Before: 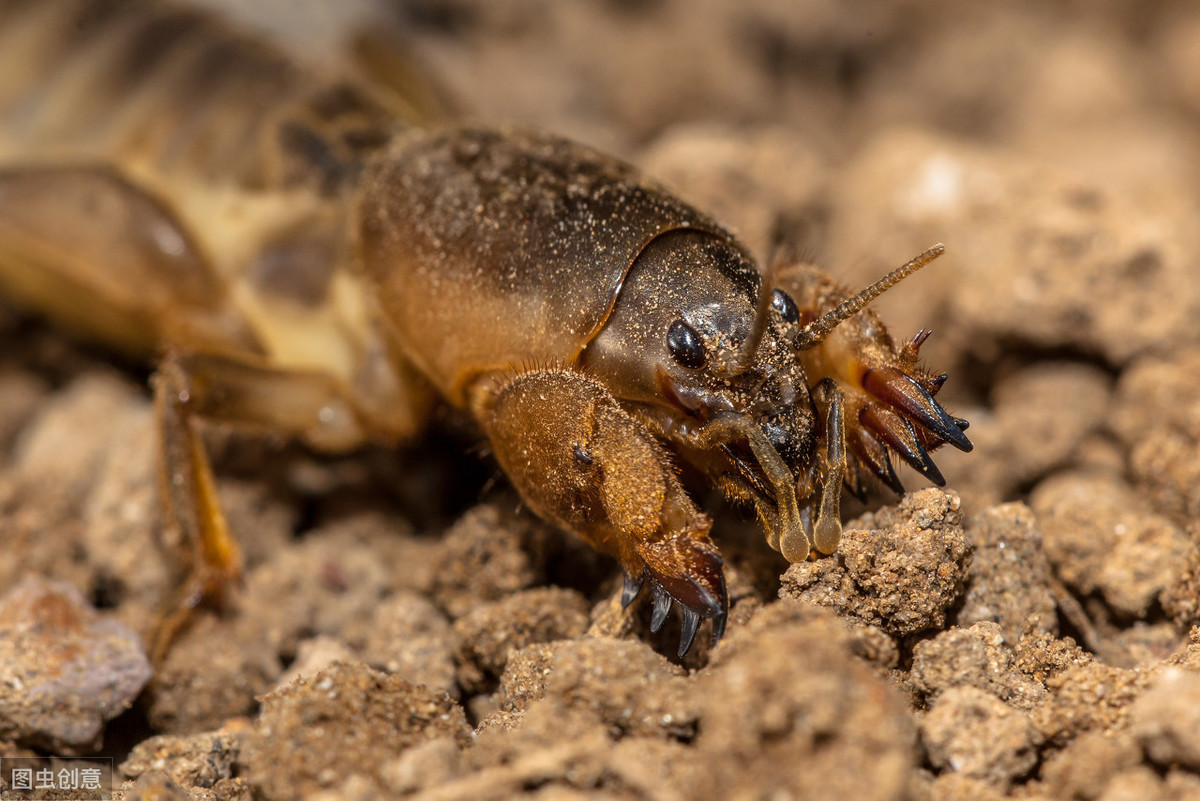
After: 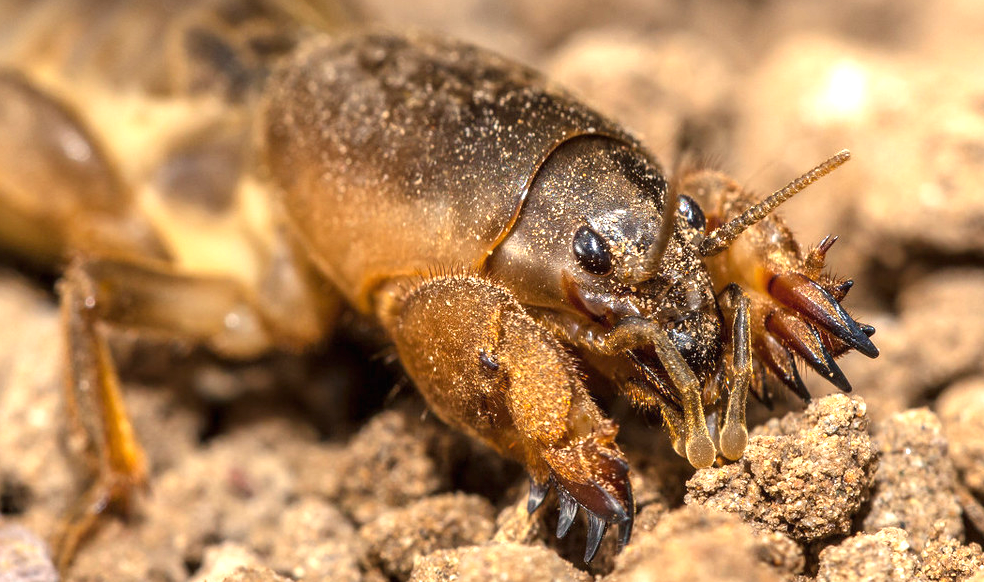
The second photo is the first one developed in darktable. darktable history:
crop: left 7.856%, top 11.836%, right 10.12%, bottom 15.387%
exposure: black level correction 0, exposure 0.95 EV, compensate exposure bias true, compensate highlight preservation false
